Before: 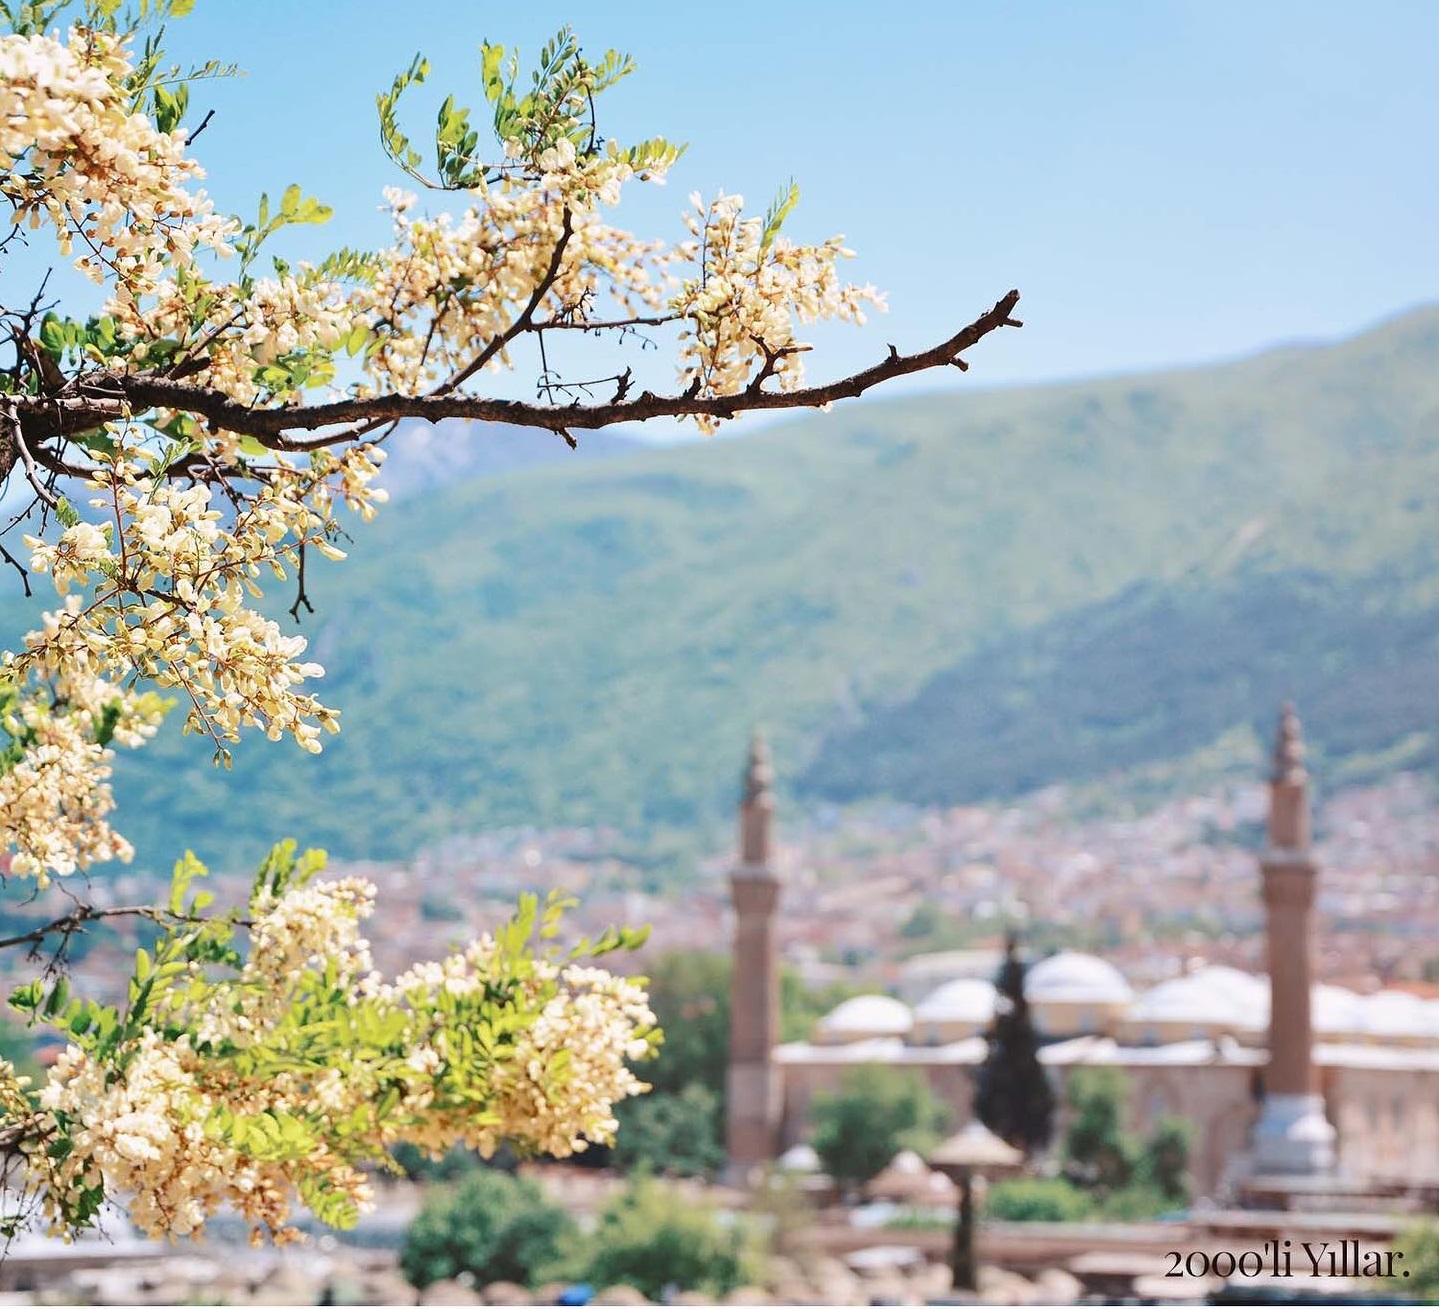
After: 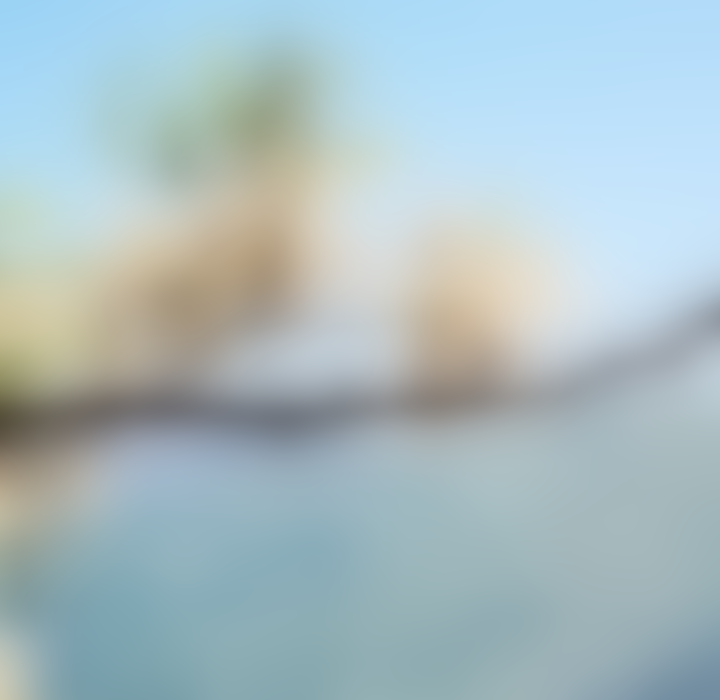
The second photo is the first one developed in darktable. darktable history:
crop: left 19.556%, right 30.401%, bottom 46.458%
lowpass: radius 31.92, contrast 1.72, brightness -0.98, saturation 0.94
